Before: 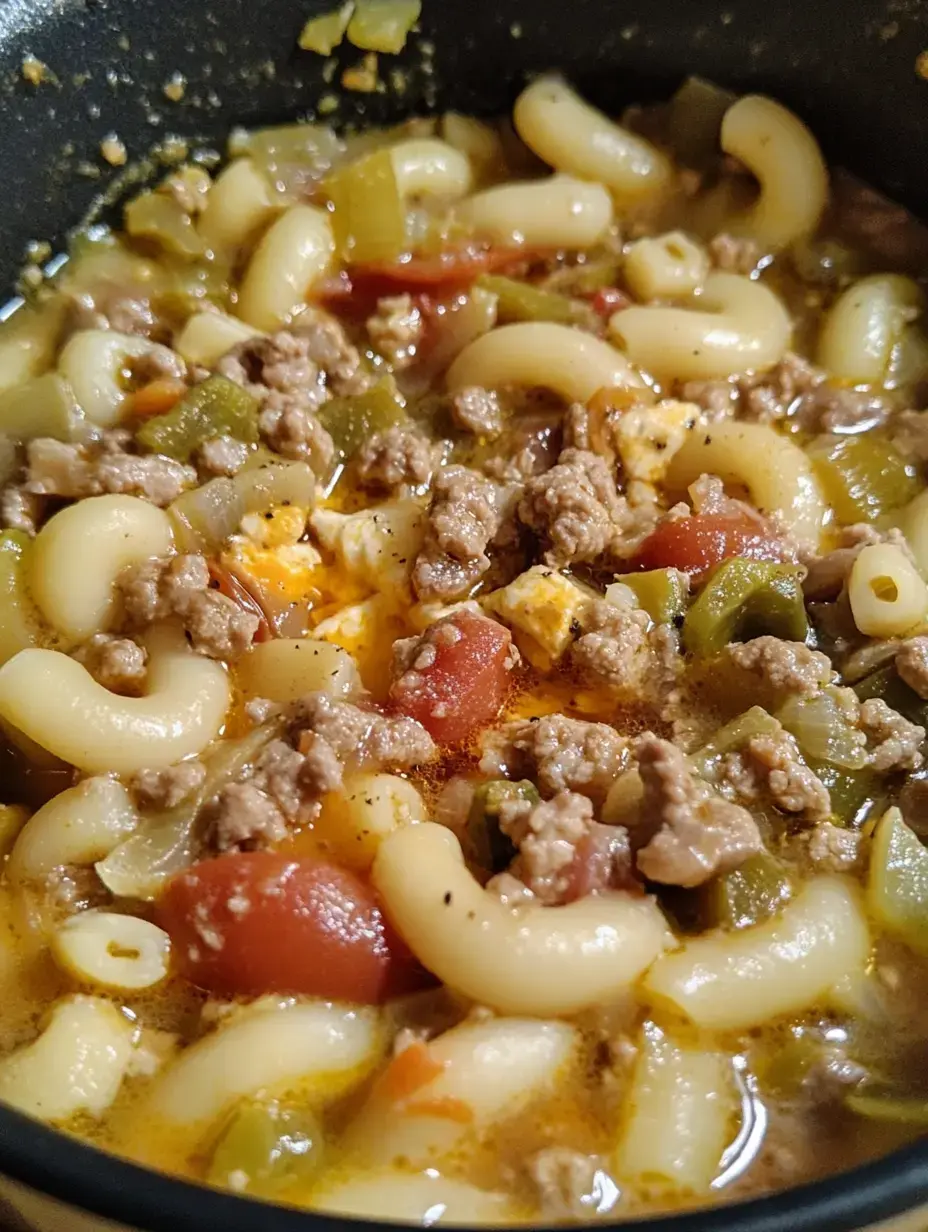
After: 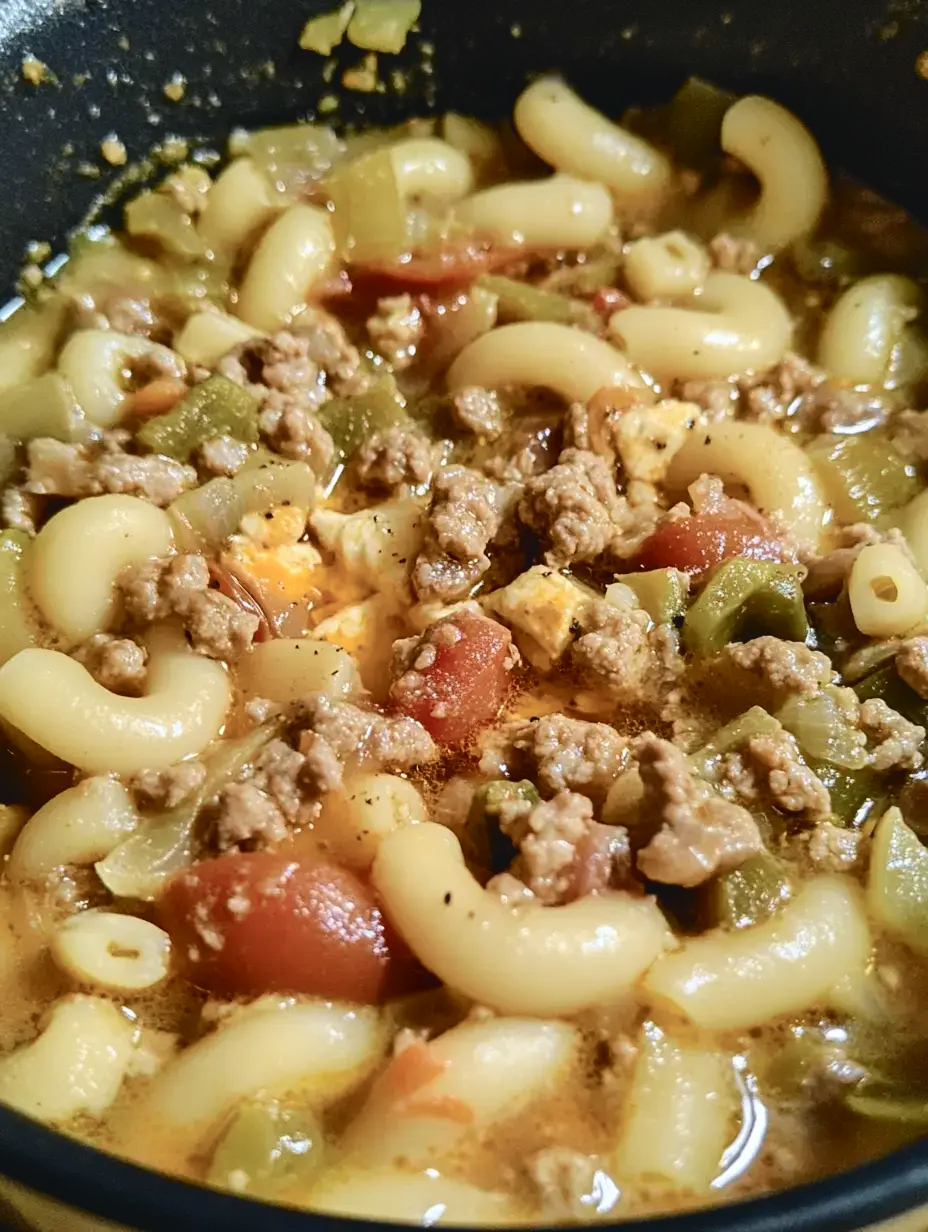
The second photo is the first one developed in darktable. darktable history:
tone curve: curves: ch0 [(0, 0.046) (0.037, 0.056) (0.176, 0.162) (0.33, 0.331) (0.432, 0.475) (0.601, 0.665) (0.843, 0.876) (1, 1)]; ch1 [(0, 0) (0.339, 0.349) (0.445, 0.42) (0.476, 0.47) (0.497, 0.492) (0.523, 0.514) (0.557, 0.558) (0.632, 0.615) (0.728, 0.746) (1, 1)]; ch2 [(0, 0) (0.327, 0.324) (0.417, 0.44) (0.46, 0.453) (0.502, 0.495) (0.526, 0.52) (0.54, 0.55) (0.606, 0.626) (0.745, 0.704) (1, 1)], color space Lab, independent channels, preserve colors none
